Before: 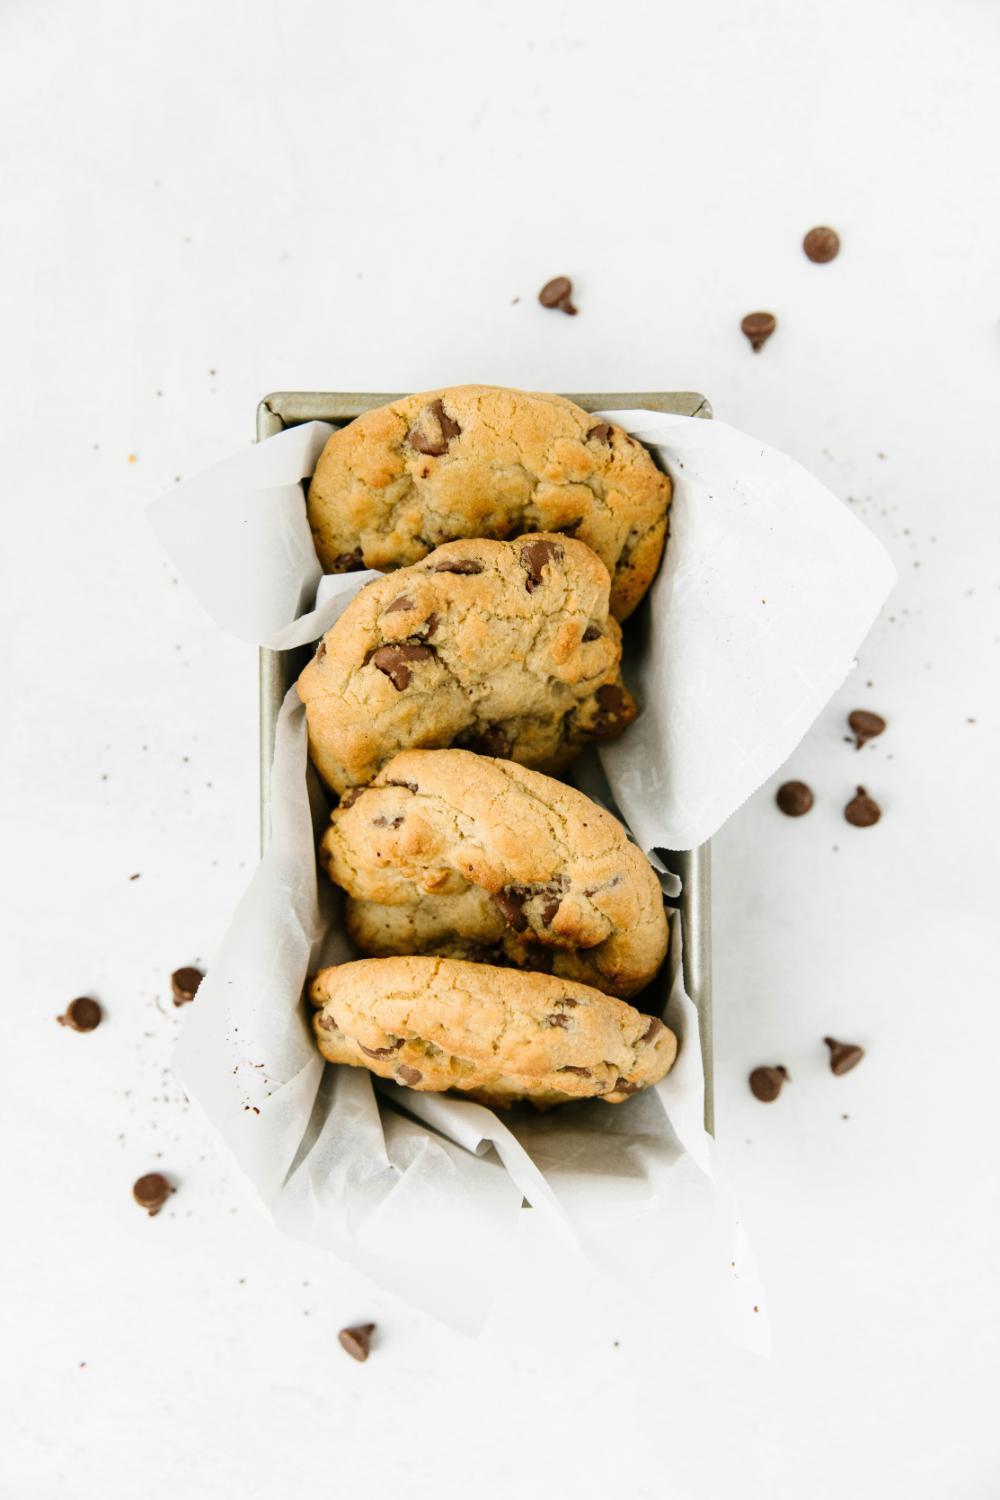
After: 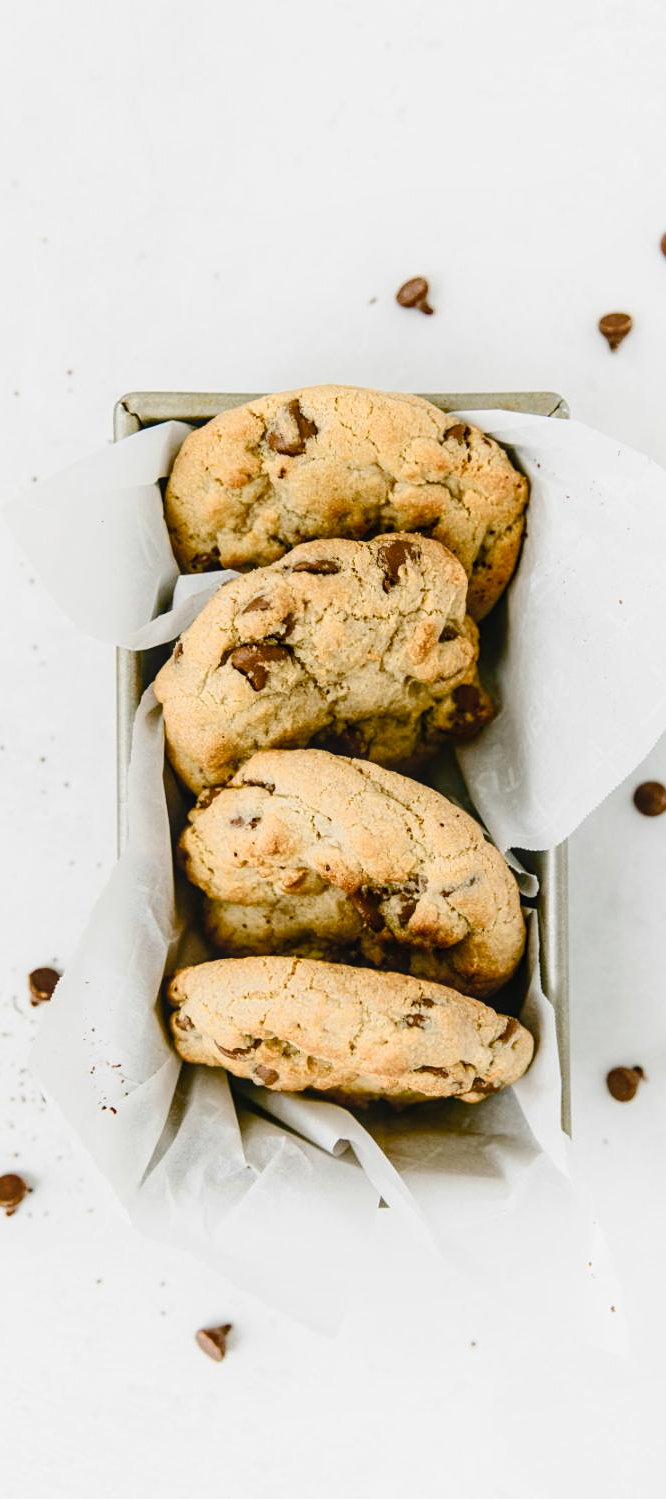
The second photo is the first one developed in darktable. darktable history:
color balance rgb: perceptual saturation grading › global saturation 20%, perceptual saturation grading › highlights -50.055%, perceptual saturation grading › shadows 31.123%, global vibrance 15.829%, saturation formula JzAzBz (2021)
sharpen: amount 0.208
local contrast: detail 118%
exposure: exposure -0.156 EV, compensate highlight preservation false
crop and rotate: left 14.382%, right 18.929%
shadows and highlights: shadows -68.26, highlights 36.04, soften with gaussian
